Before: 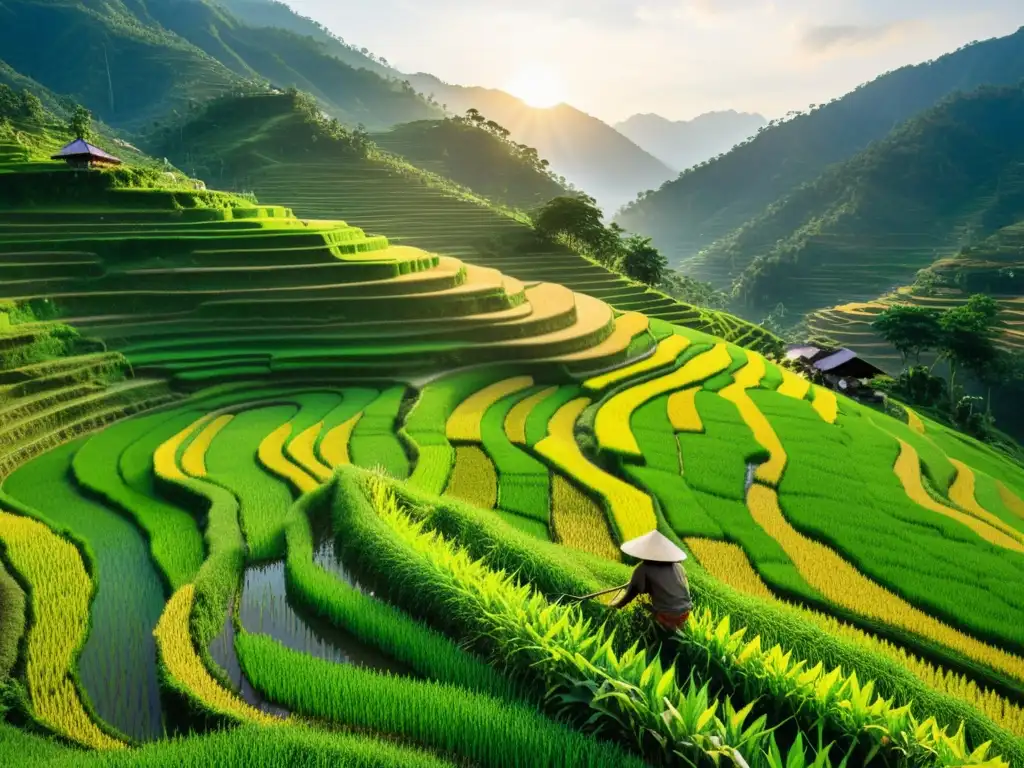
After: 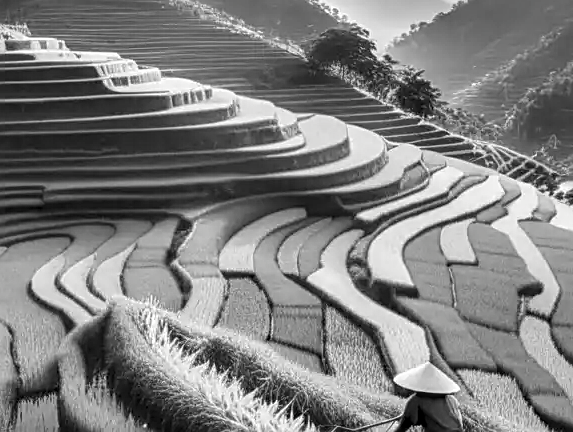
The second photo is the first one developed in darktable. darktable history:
sharpen: on, module defaults
crop and rotate: left 22.225%, top 21.955%, right 21.767%, bottom 21.722%
local contrast: highlights 61%, detail 143%, midtone range 0.429
contrast brightness saturation: saturation -0.995
